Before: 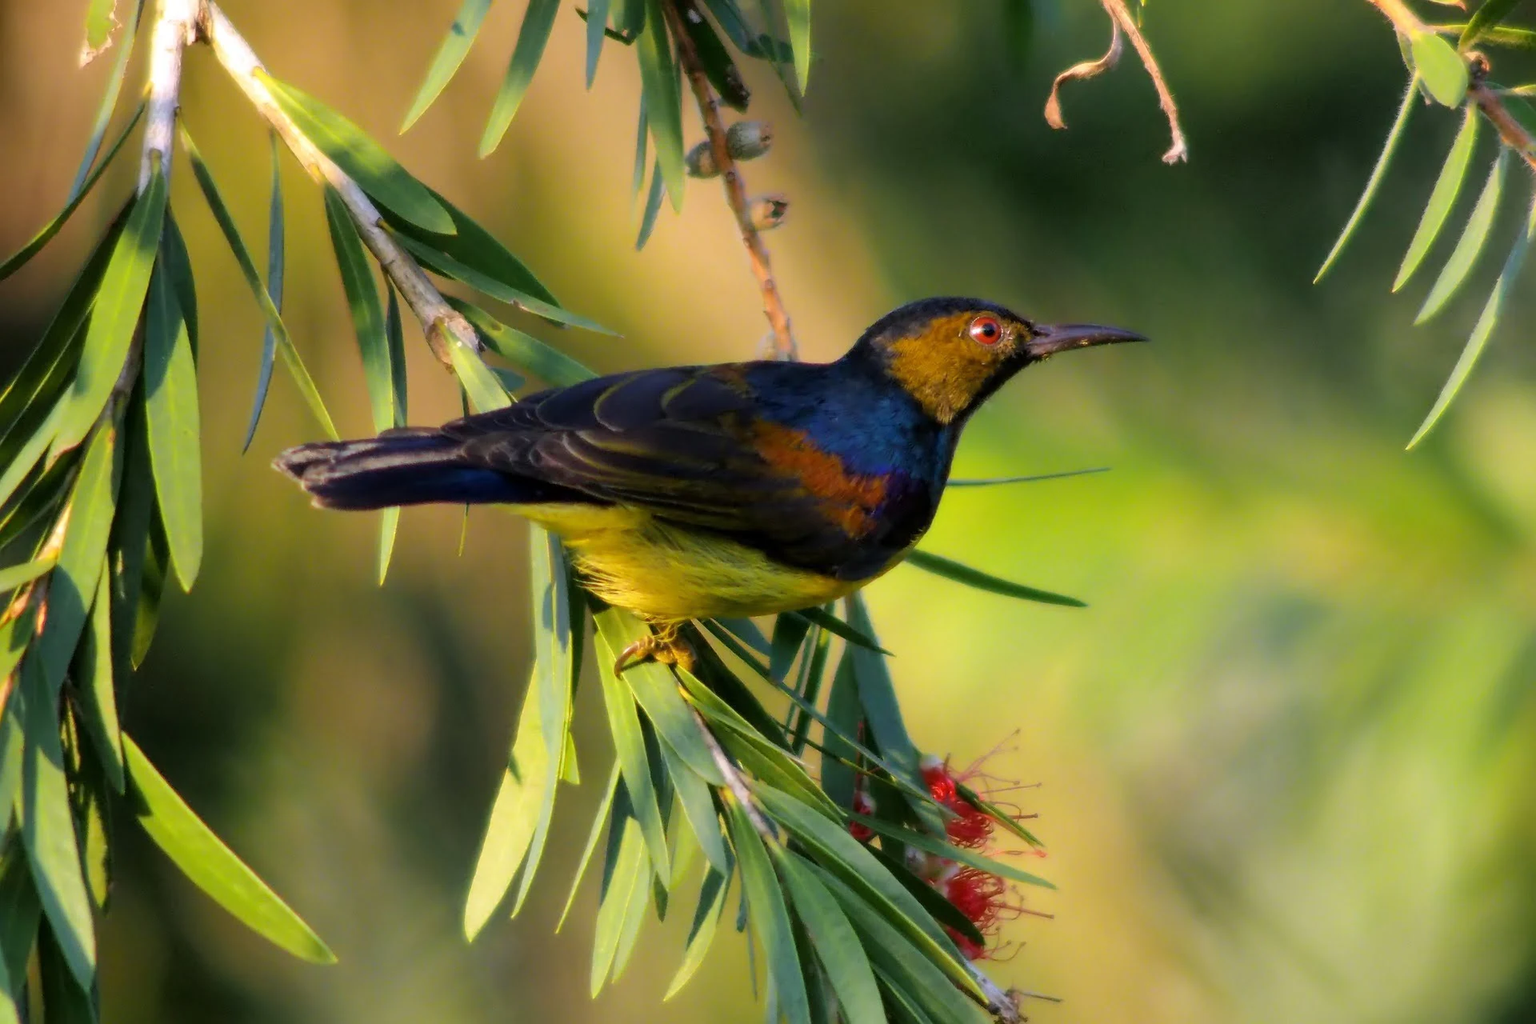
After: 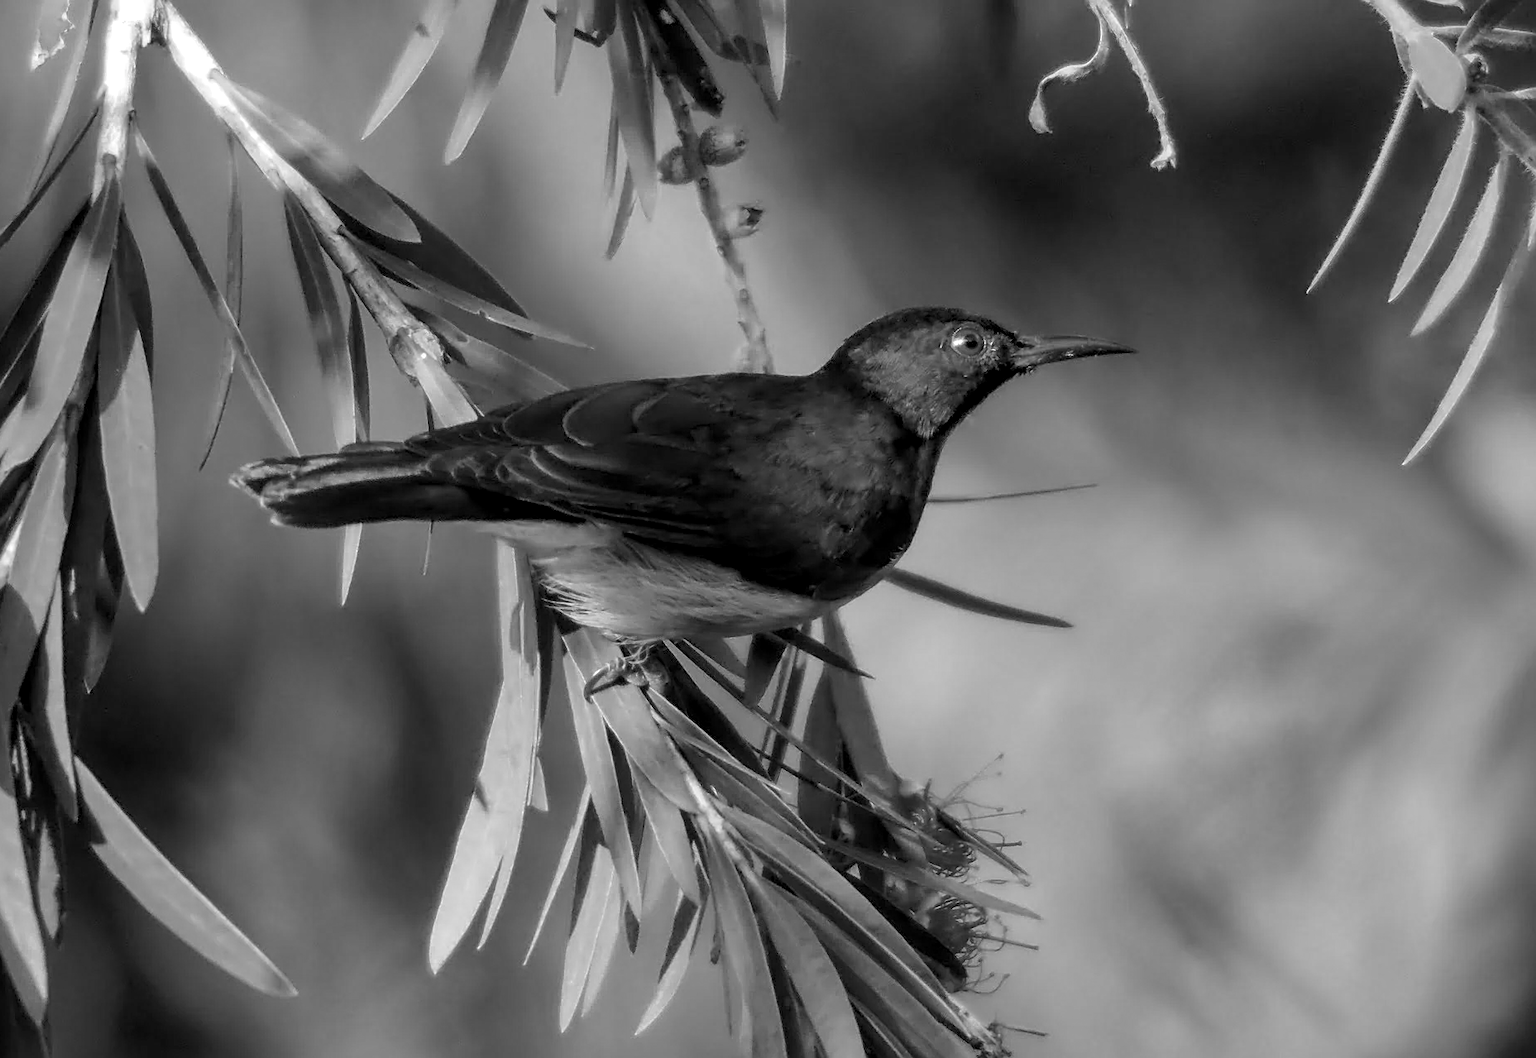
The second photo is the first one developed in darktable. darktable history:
crop and rotate: left 3.238%
color calibration: output gray [0.25, 0.35, 0.4, 0], x 0.383, y 0.372, temperature 3905.17 K
sharpen: on, module defaults
local contrast: on, module defaults
